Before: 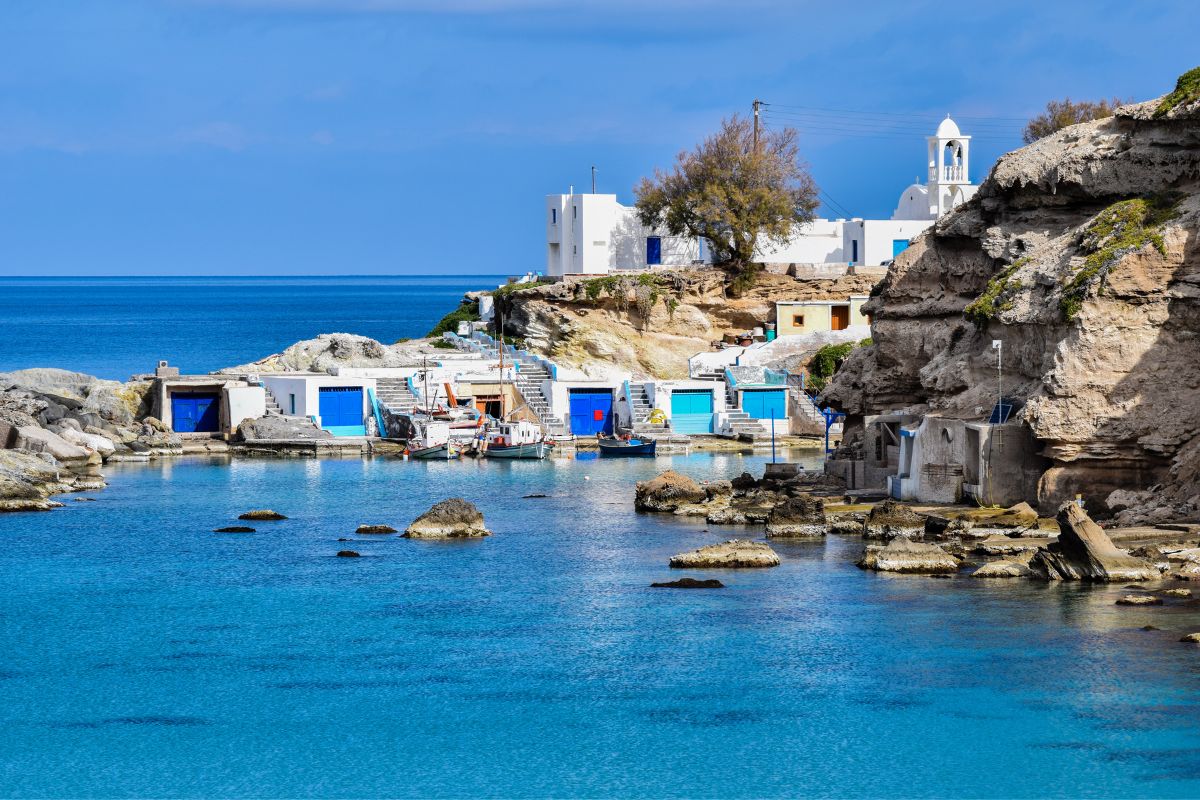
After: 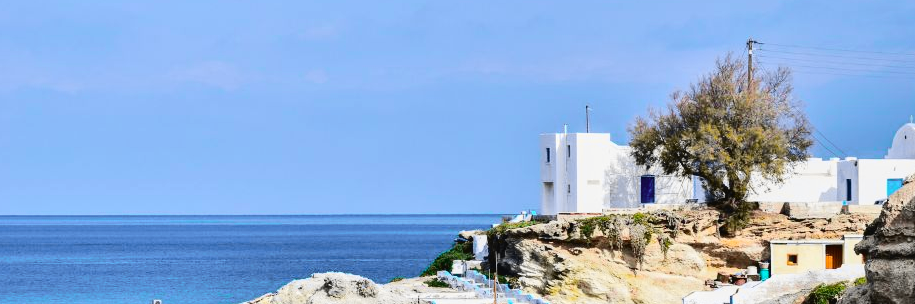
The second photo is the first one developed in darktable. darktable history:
crop: left 0.579%, top 7.627%, right 23.167%, bottom 54.275%
tone curve: curves: ch0 [(0, 0.023) (0.103, 0.087) (0.277, 0.28) (0.46, 0.554) (0.569, 0.68) (0.735, 0.843) (0.994, 0.984)]; ch1 [(0, 0) (0.324, 0.285) (0.456, 0.438) (0.488, 0.497) (0.512, 0.503) (0.535, 0.535) (0.599, 0.606) (0.715, 0.738) (1, 1)]; ch2 [(0, 0) (0.369, 0.388) (0.449, 0.431) (0.478, 0.471) (0.502, 0.503) (0.55, 0.553) (0.603, 0.602) (0.656, 0.713) (1, 1)], color space Lab, independent channels, preserve colors none
